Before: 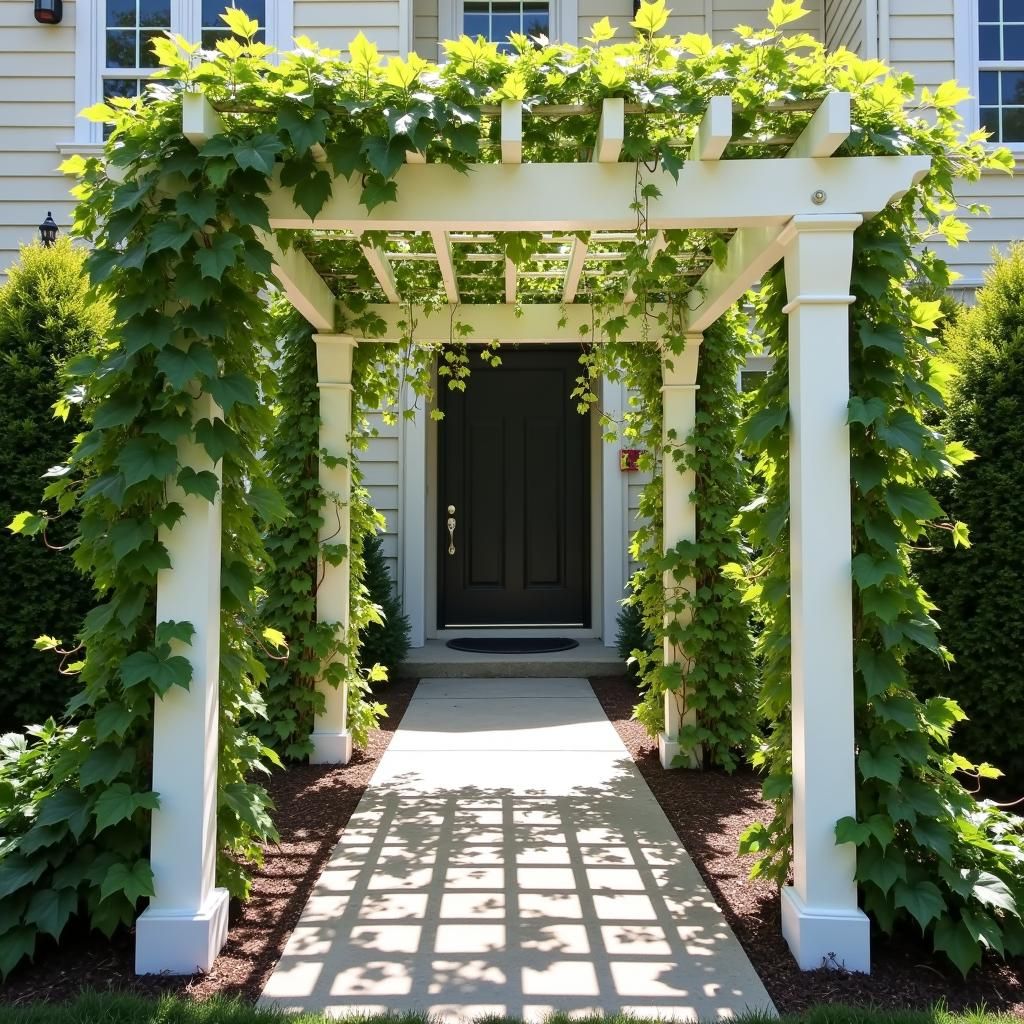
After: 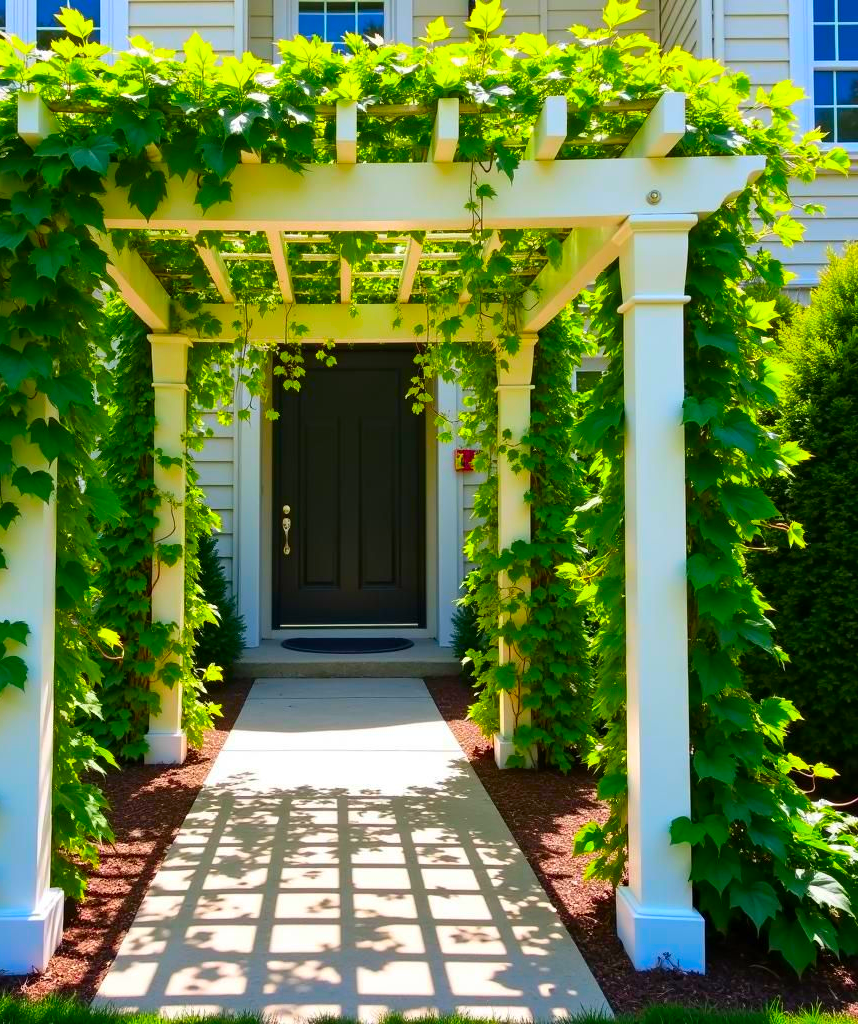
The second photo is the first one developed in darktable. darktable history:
color correction: saturation 2.15
crop: left 16.145%
